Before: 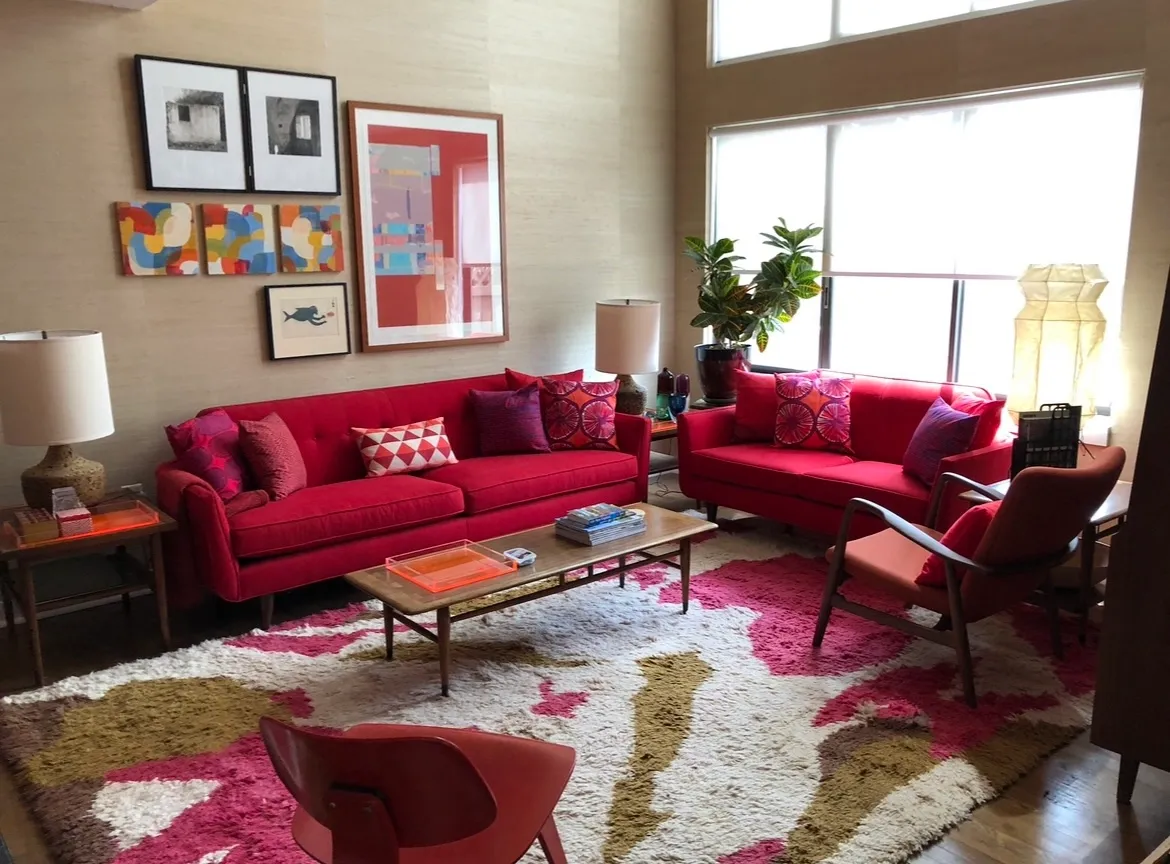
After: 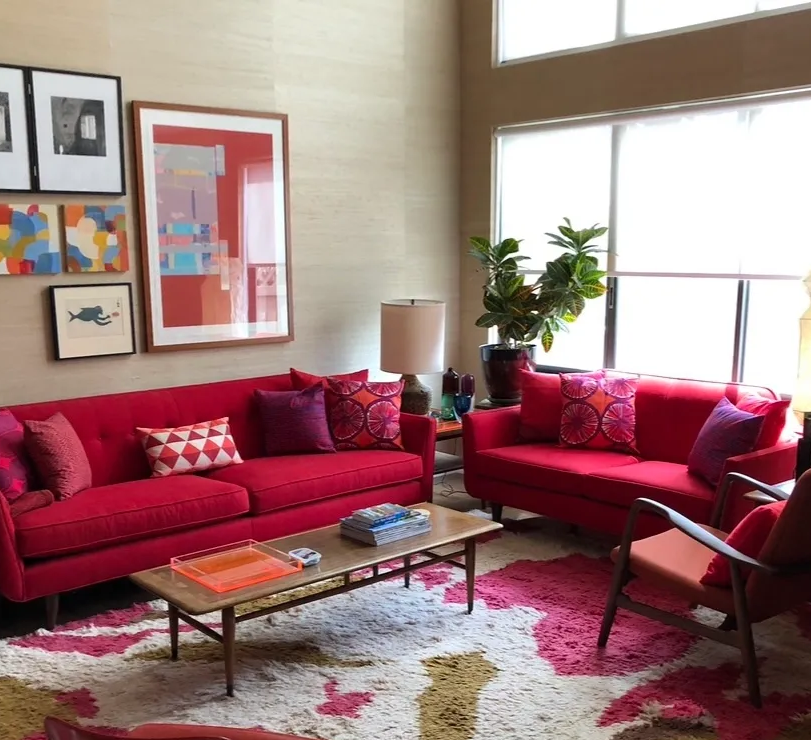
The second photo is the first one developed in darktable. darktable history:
crop: left 18.444%, right 12.183%, bottom 14.289%
